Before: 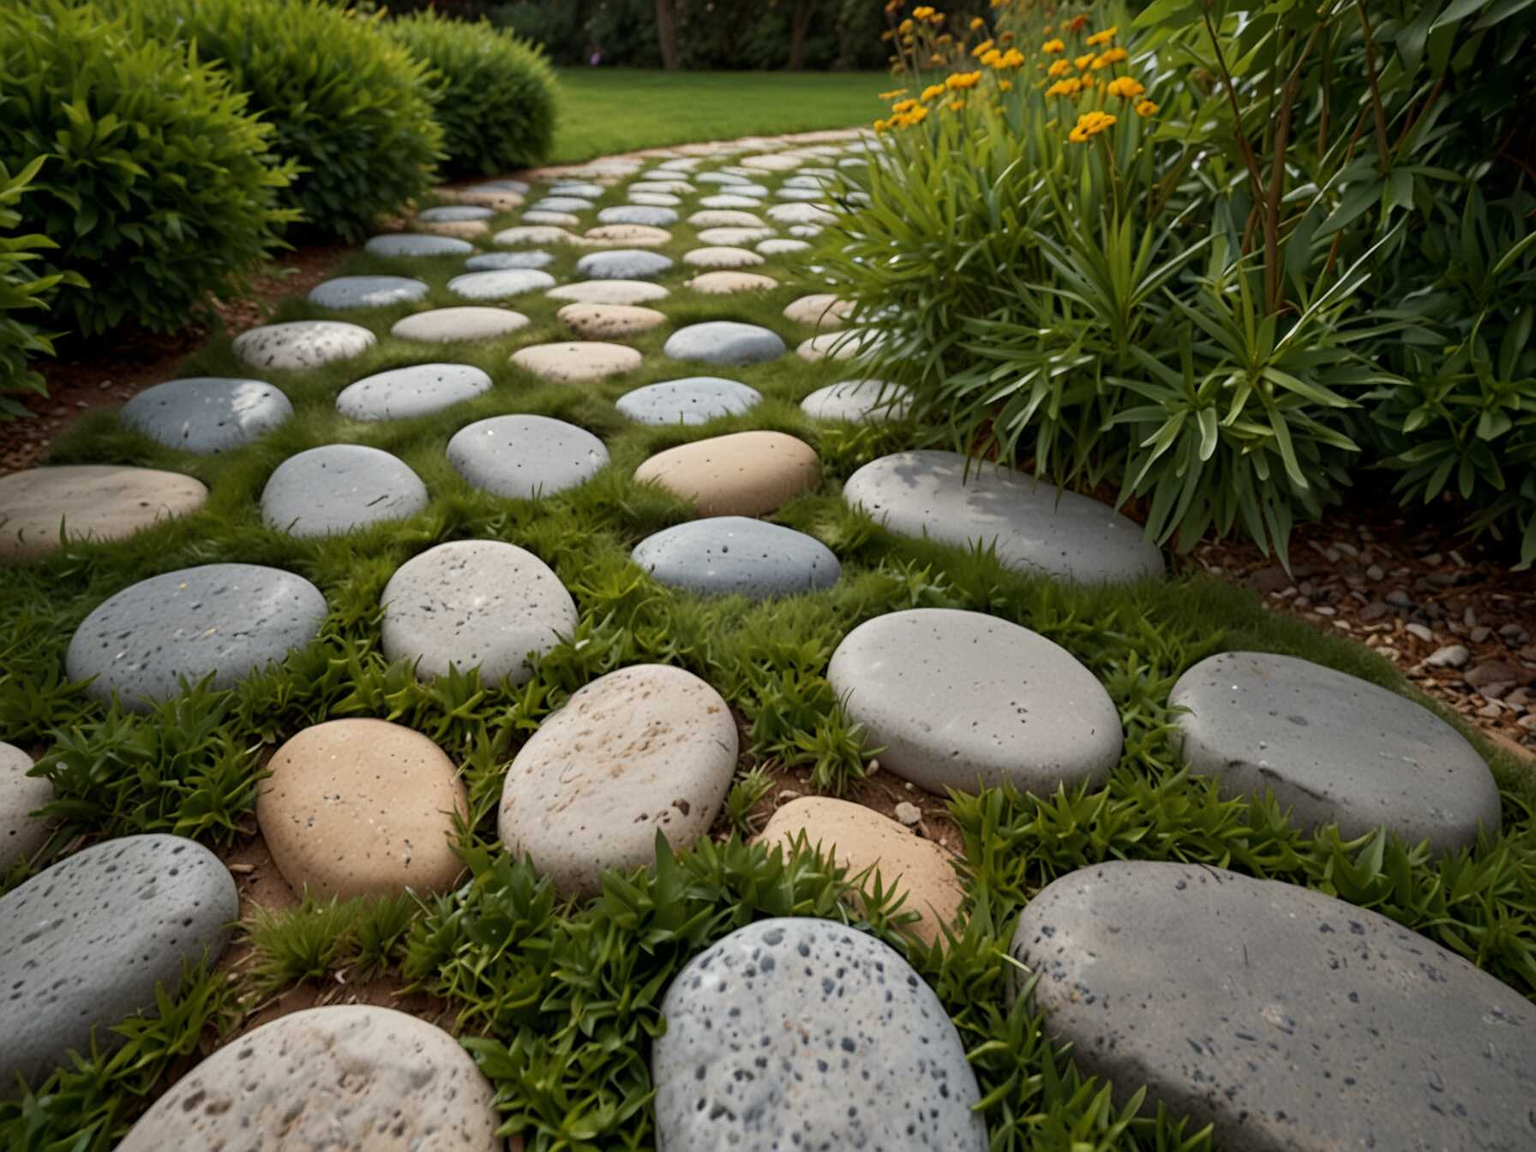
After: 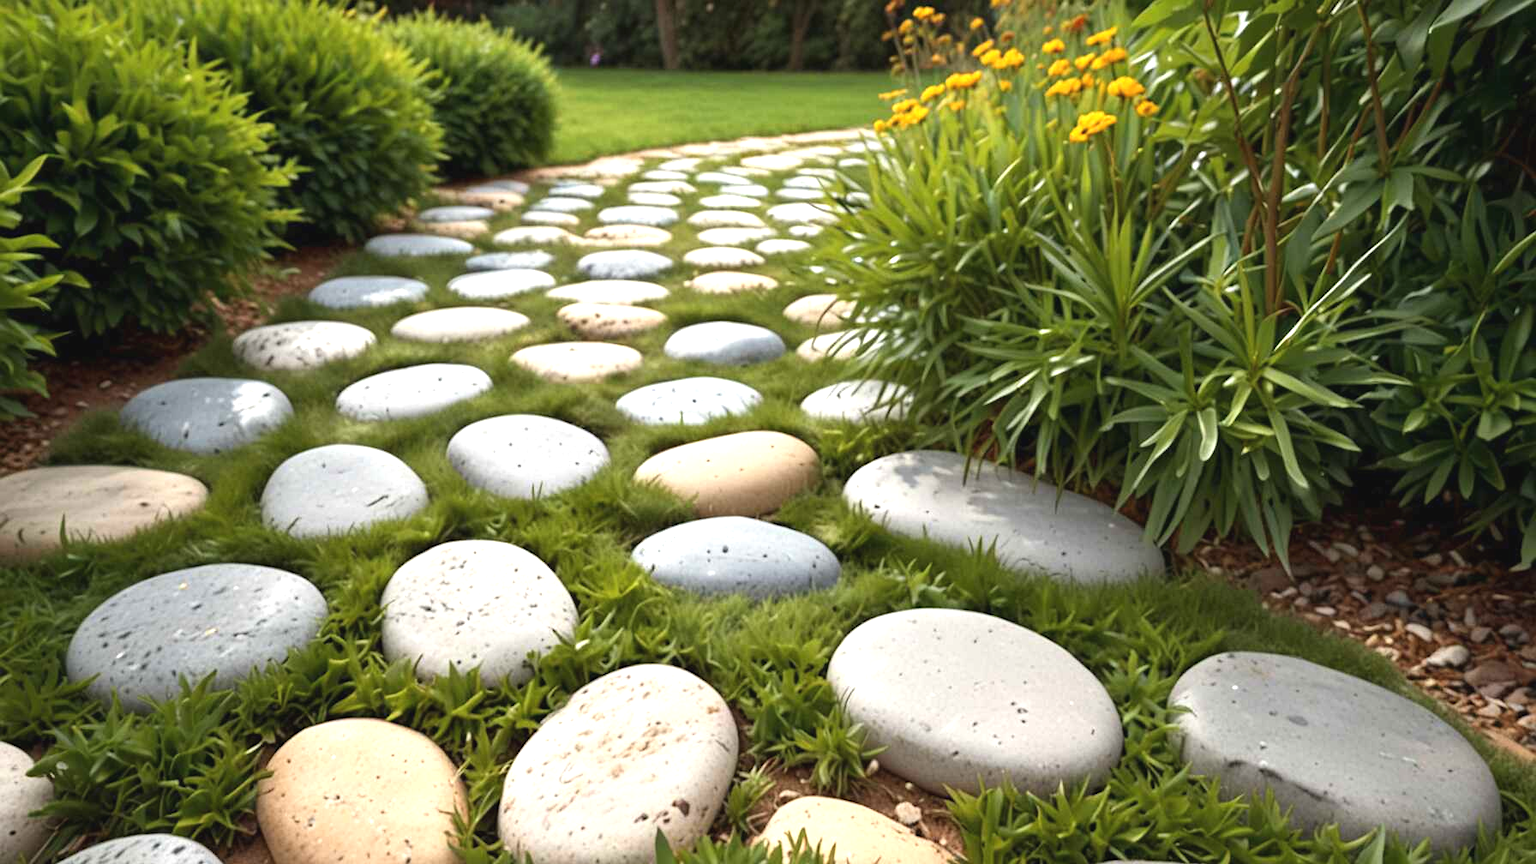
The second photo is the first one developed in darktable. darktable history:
exposure: black level correction -0.002, exposure 1.115 EV, compensate highlight preservation false
crop: bottom 24.967%
